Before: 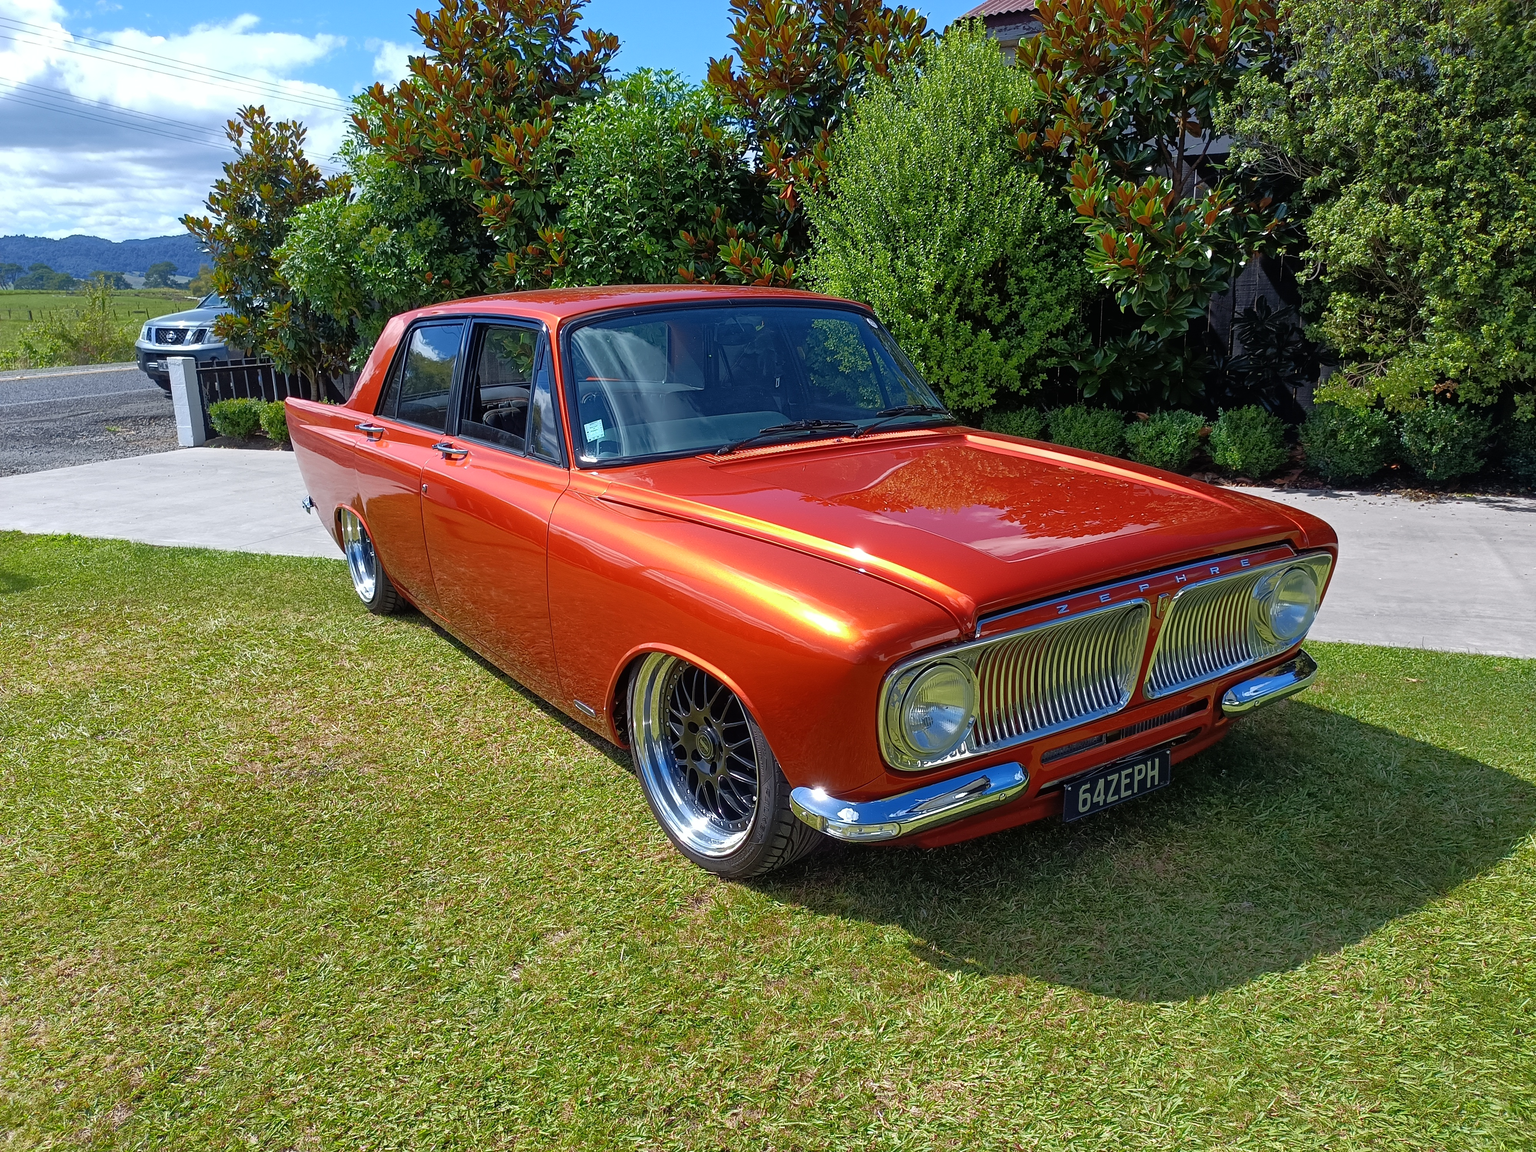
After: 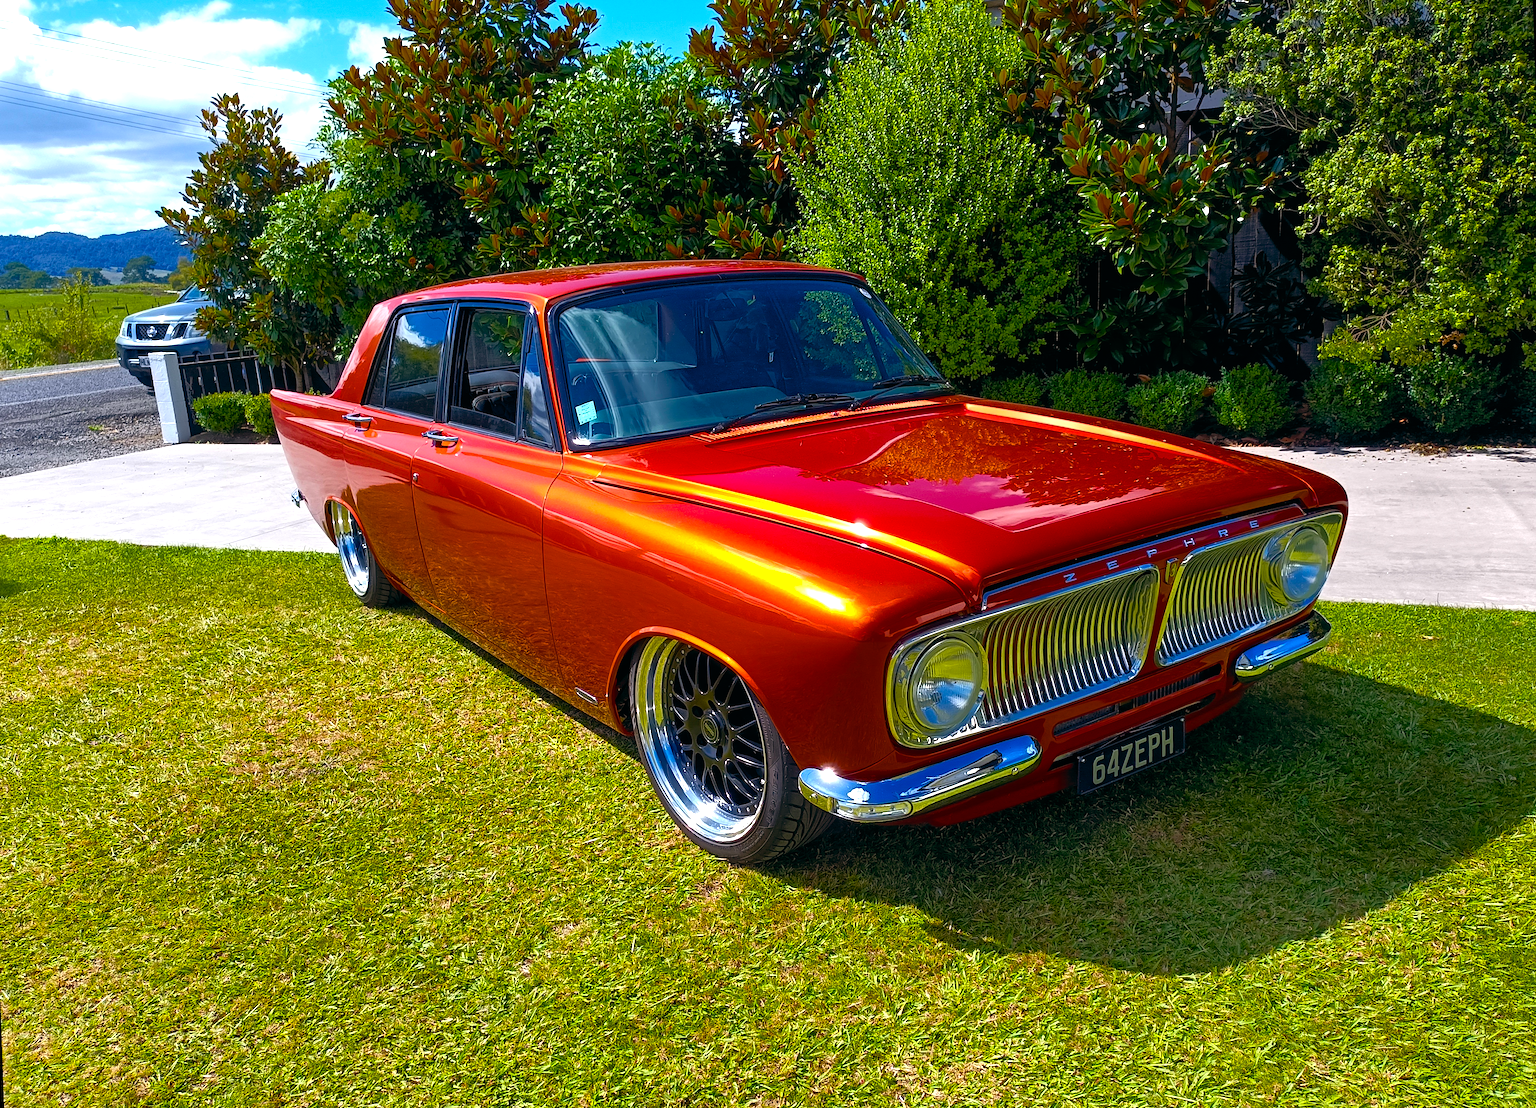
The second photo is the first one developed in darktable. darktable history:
color balance: lift [1, 0.998, 1.001, 1.002], gamma [1, 1.02, 1, 0.98], gain [1, 1.02, 1.003, 0.98]
rotate and perspective: rotation -2°, crop left 0.022, crop right 0.978, crop top 0.049, crop bottom 0.951
color balance rgb: linear chroma grading › global chroma 9%, perceptual saturation grading › global saturation 36%, perceptual saturation grading › shadows 35%, perceptual brilliance grading › global brilliance 15%, perceptual brilliance grading › shadows -35%, global vibrance 15%
